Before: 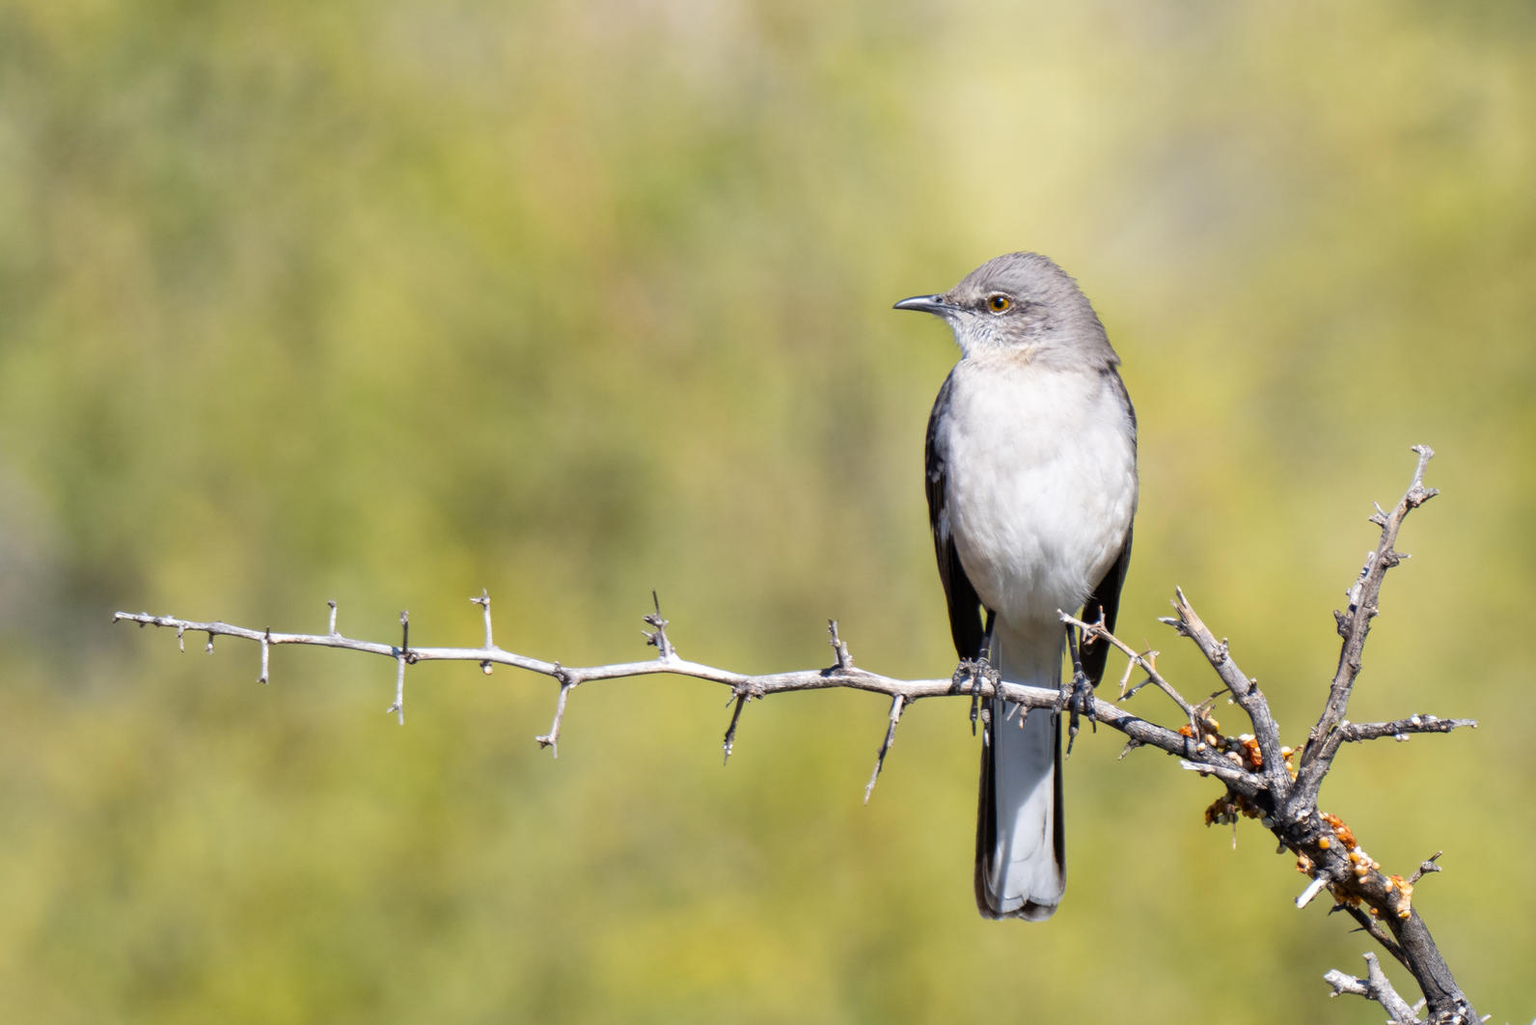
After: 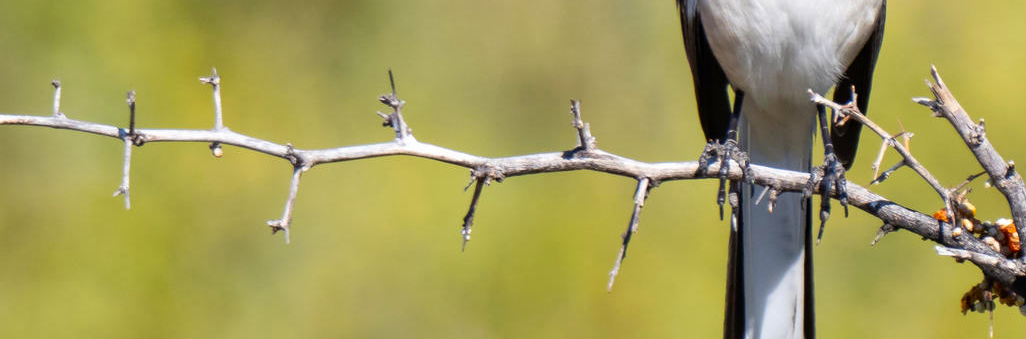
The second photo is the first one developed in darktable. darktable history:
crop: left 18.134%, top 51.127%, right 17.379%, bottom 16.886%
contrast brightness saturation: contrast 0.045, saturation 0.151
sharpen: radius 2.852, amount 0.86, threshold 47.308
